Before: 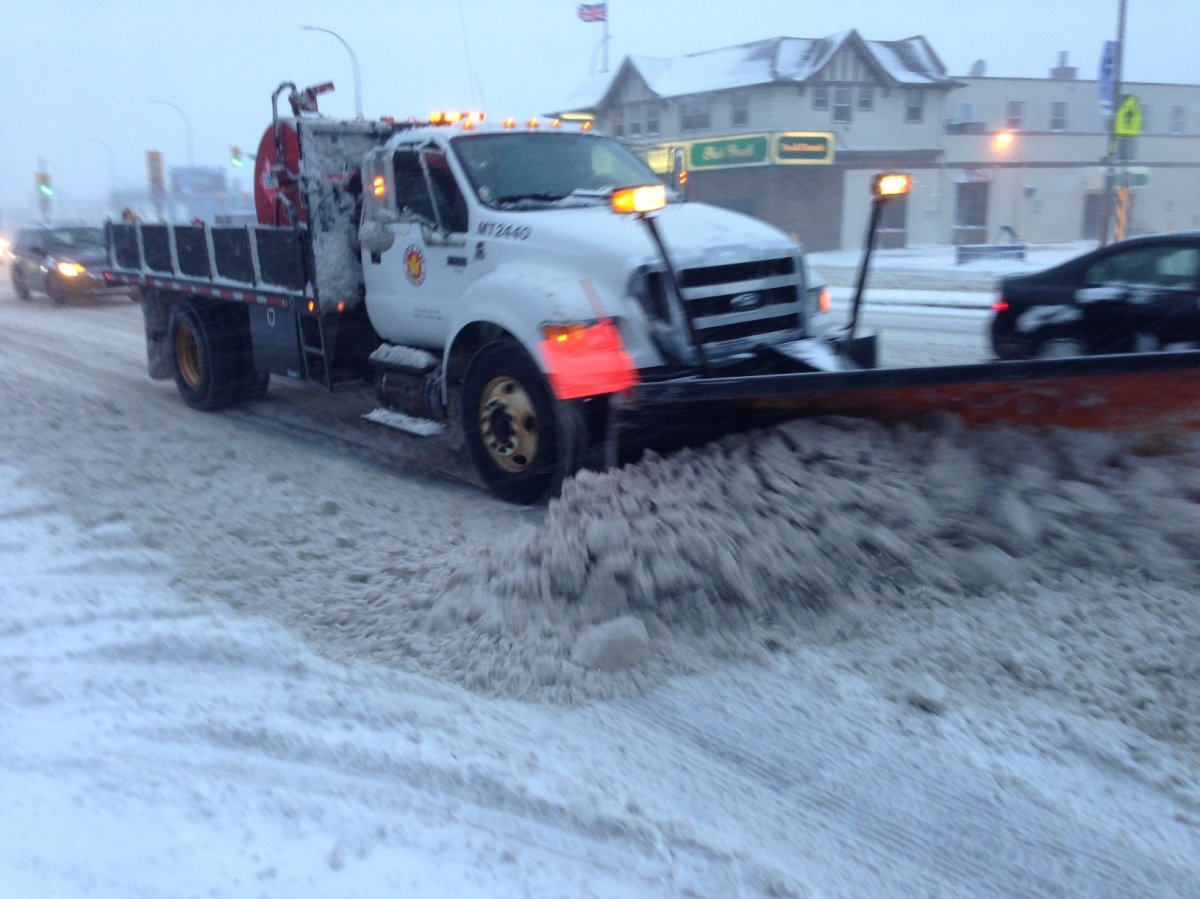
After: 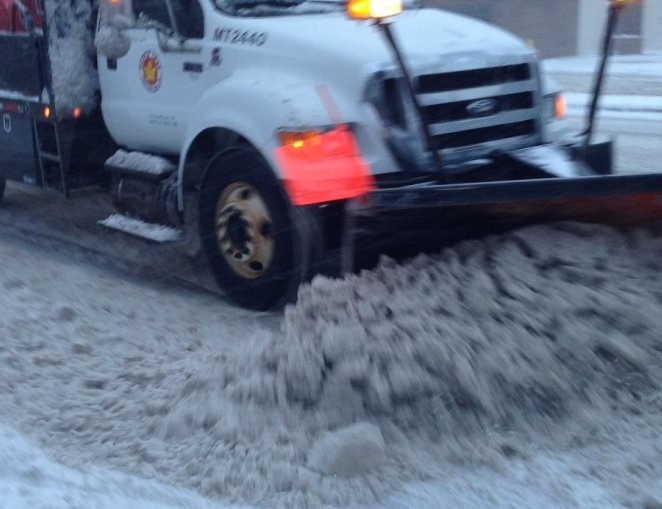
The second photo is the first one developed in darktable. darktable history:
crop and rotate: left 22.019%, top 21.663%, right 22.807%, bottom 21.661%
